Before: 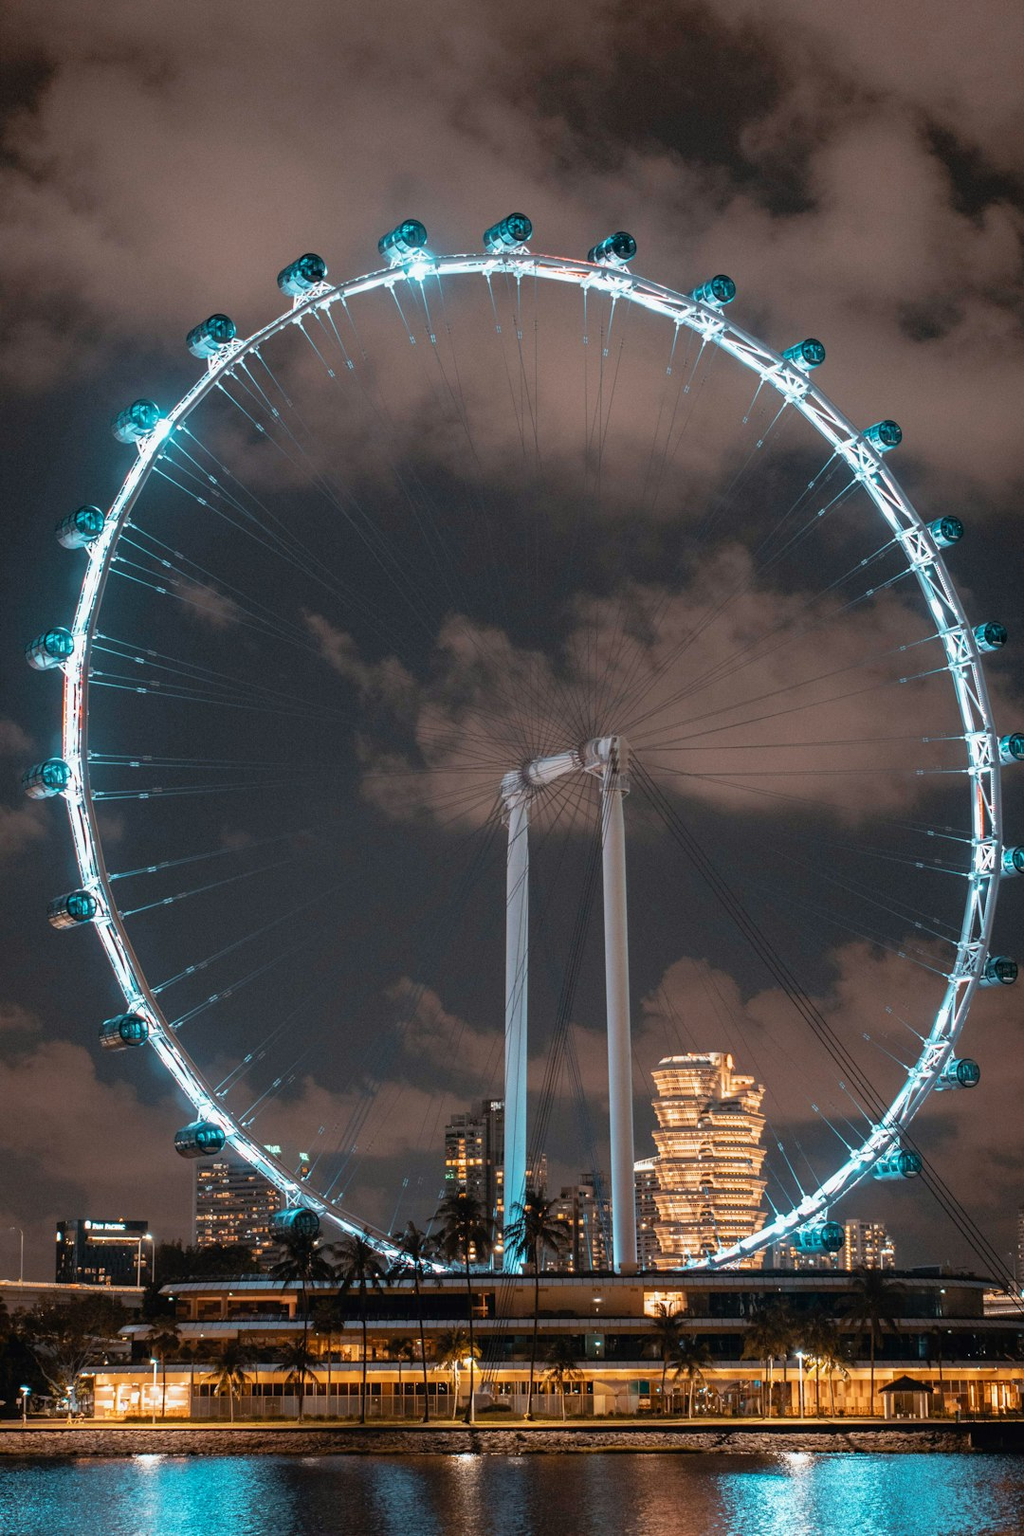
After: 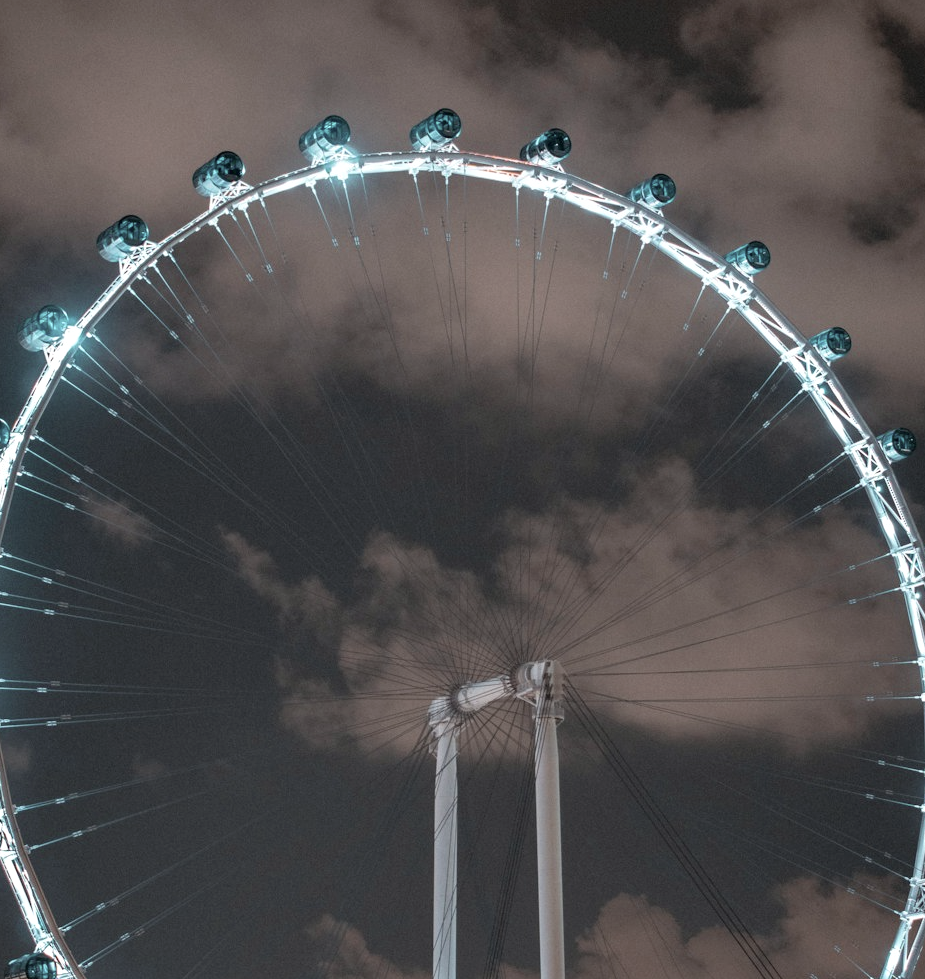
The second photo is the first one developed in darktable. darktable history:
contrast equalizer: octaves 7, y [[0.6 ×6], [0.55 ×6], [0 ×6], [0 ×6], [0 ×6]], mix 0.35
crop and rotate: left 9.345%, top 7.22%, right 4.982%, bottom 32.331%
contrast brightness saturation: contrast -0.05, saturation -0.41
exposure: compensate highlight preservation false
